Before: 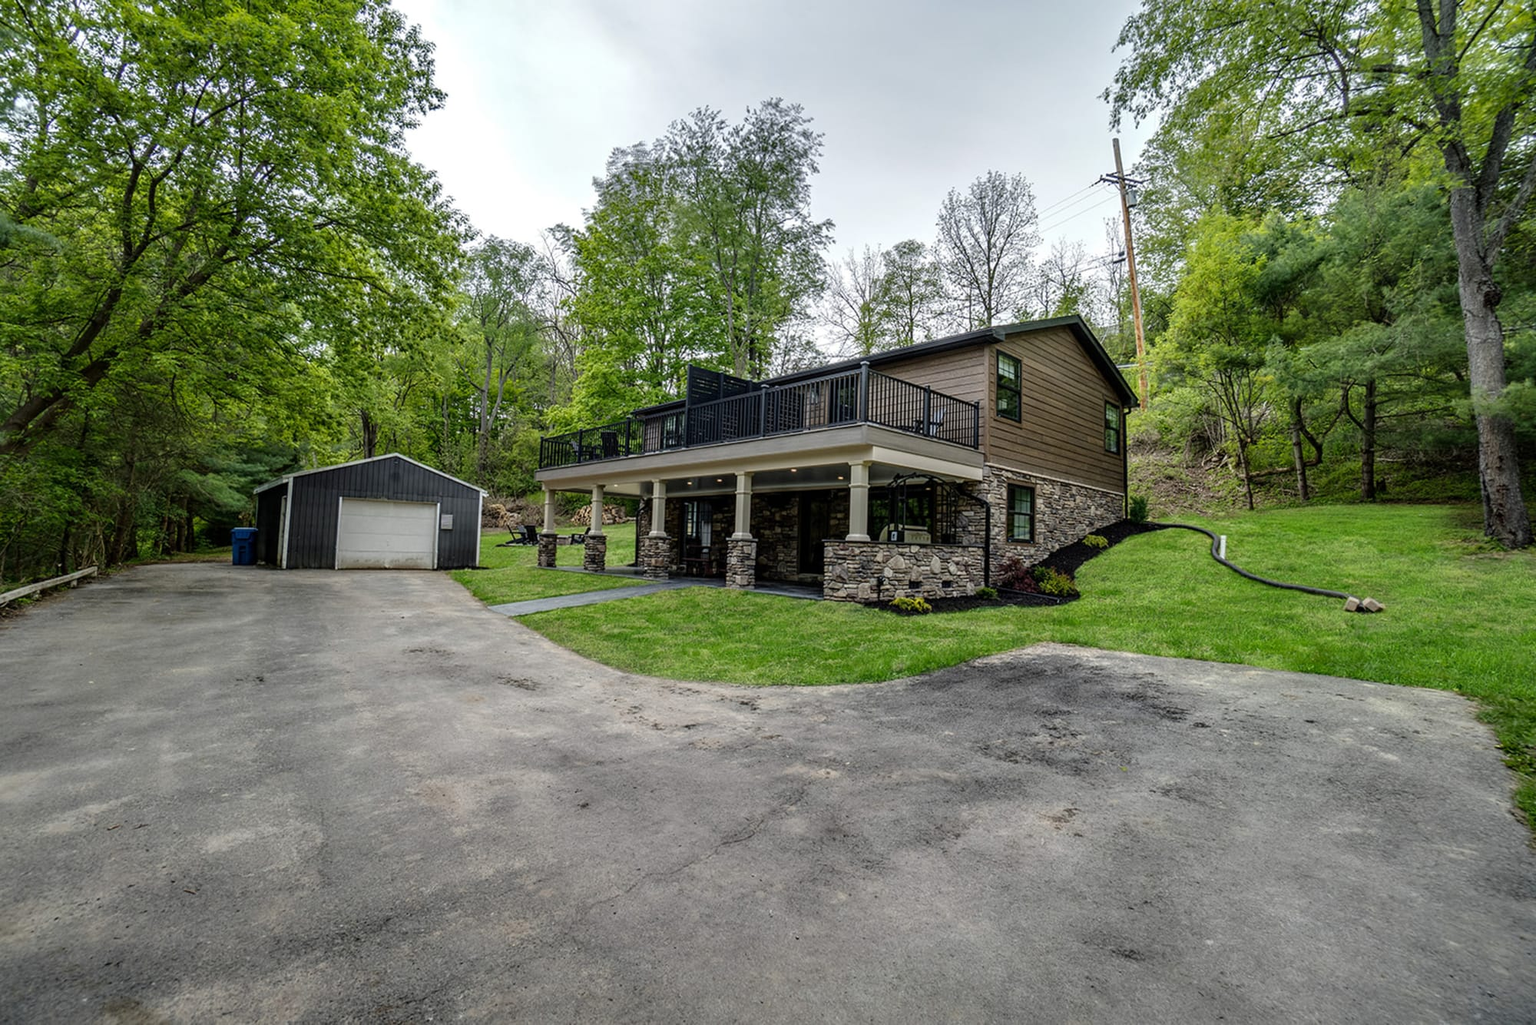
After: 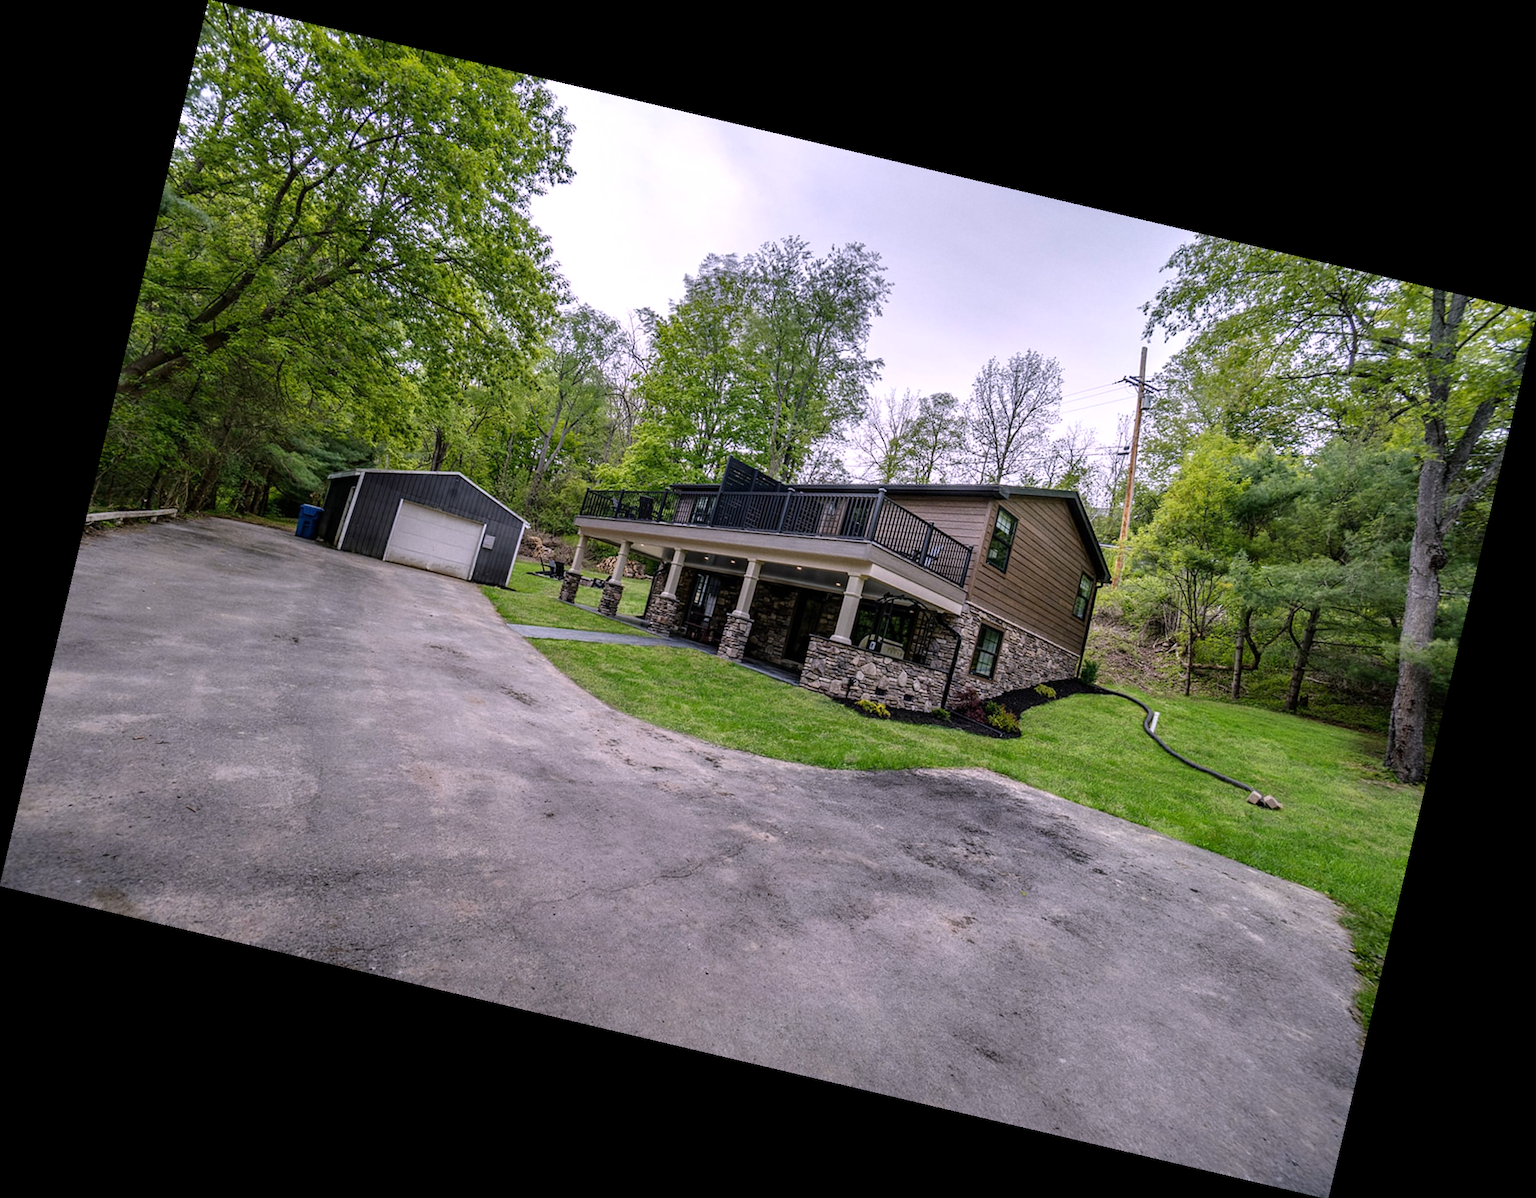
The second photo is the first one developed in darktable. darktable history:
rotate and perspective: rotation 13.27°, automatic cropping off
white balance: red 1.066, blue 1.119
grain: coarseness 14.57 ISO, strength 8.8%
